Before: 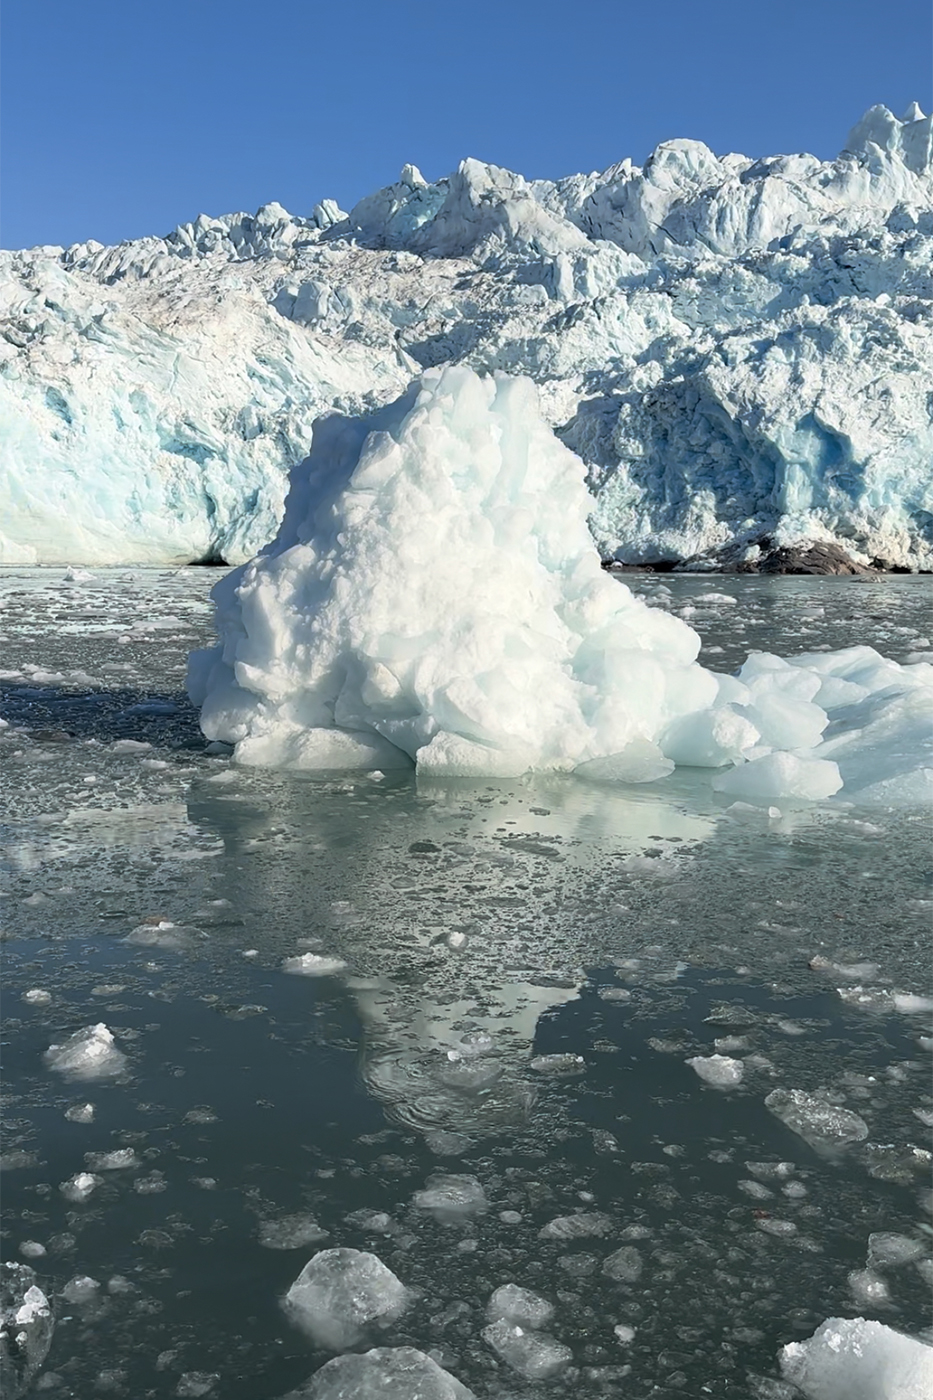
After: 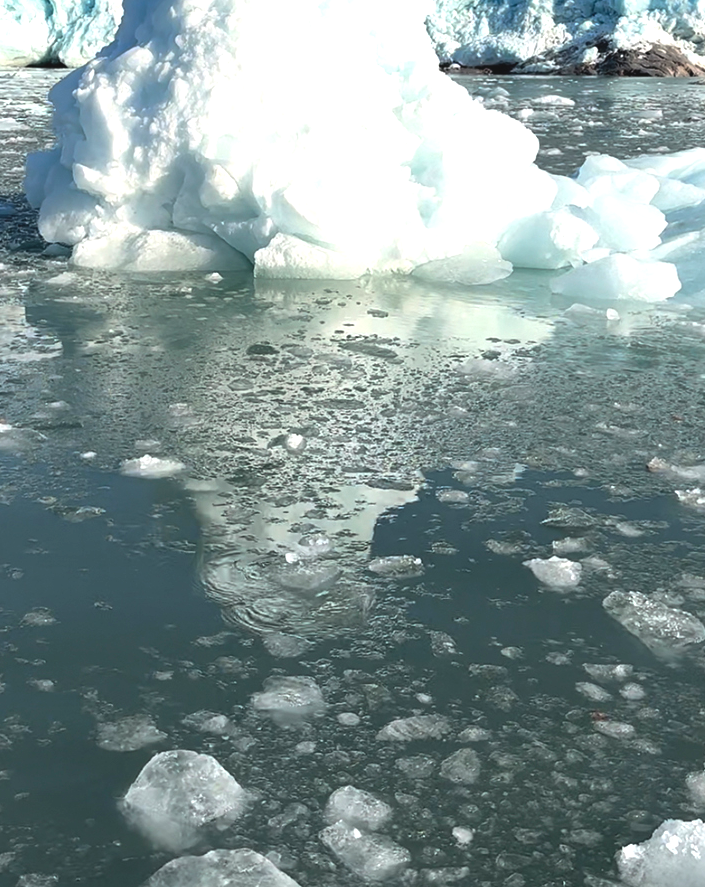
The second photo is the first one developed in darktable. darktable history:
local contrast: mode bilateral grid, contrast 20, coarseness 50, detail 119%, midtone range 0.2
crop and rotate: left 17.499%, top 35.6%, right 6.833%, bottom 1.005%
exposure: black level correction -0.005, exposure 0.62 EV, compensate highlight preservation false
